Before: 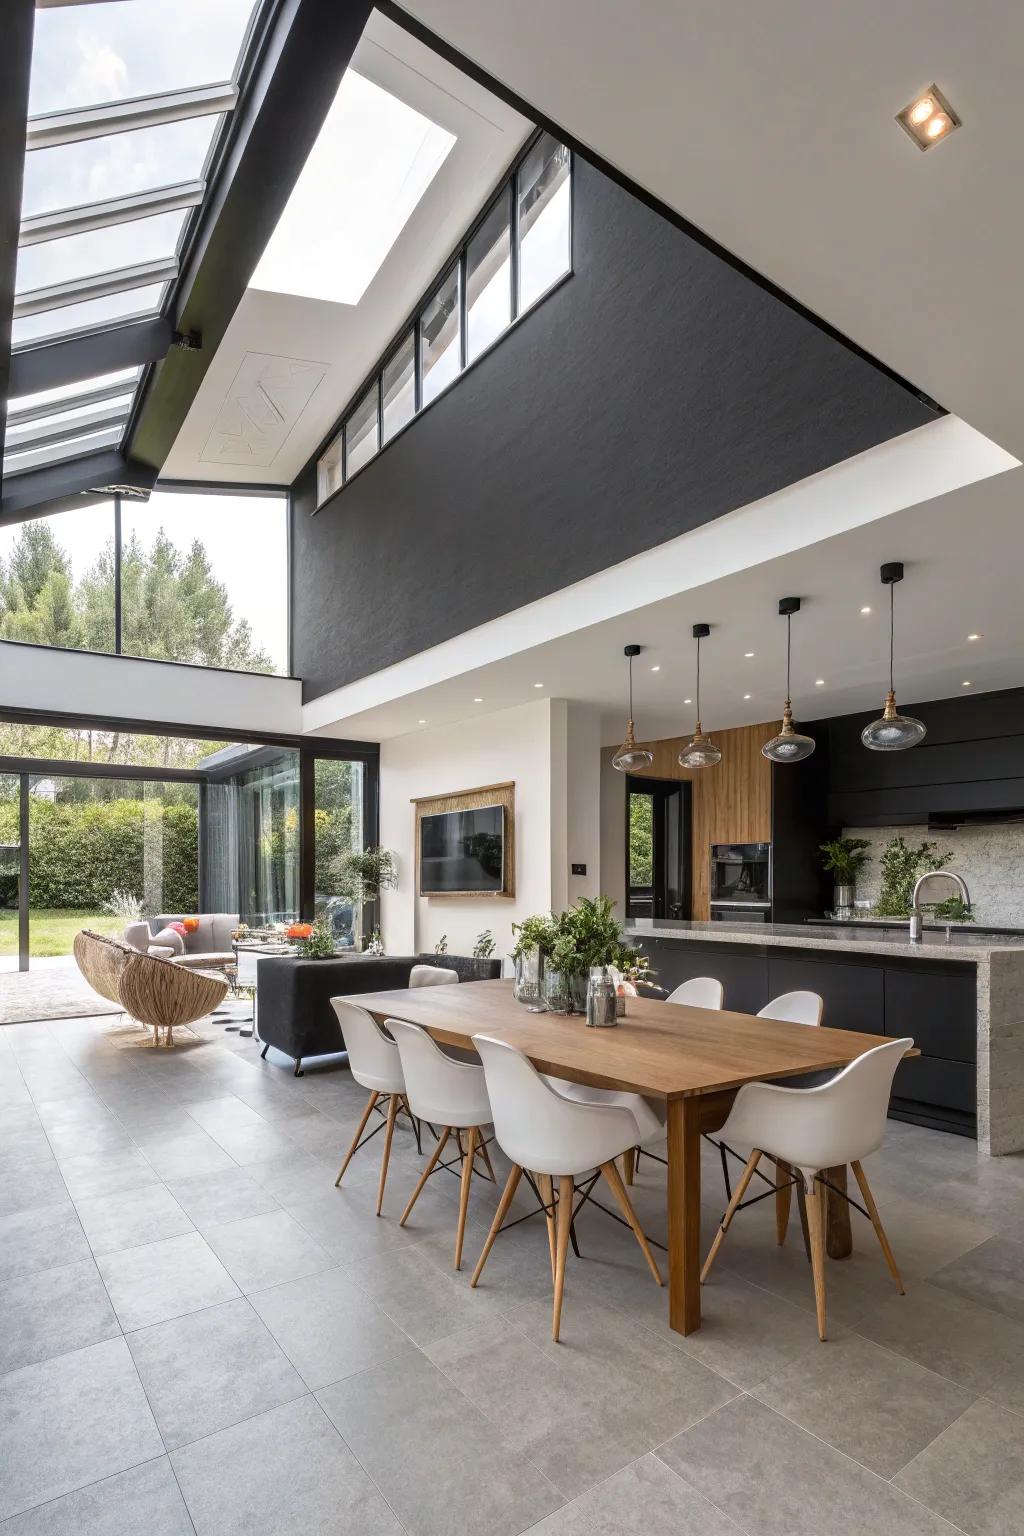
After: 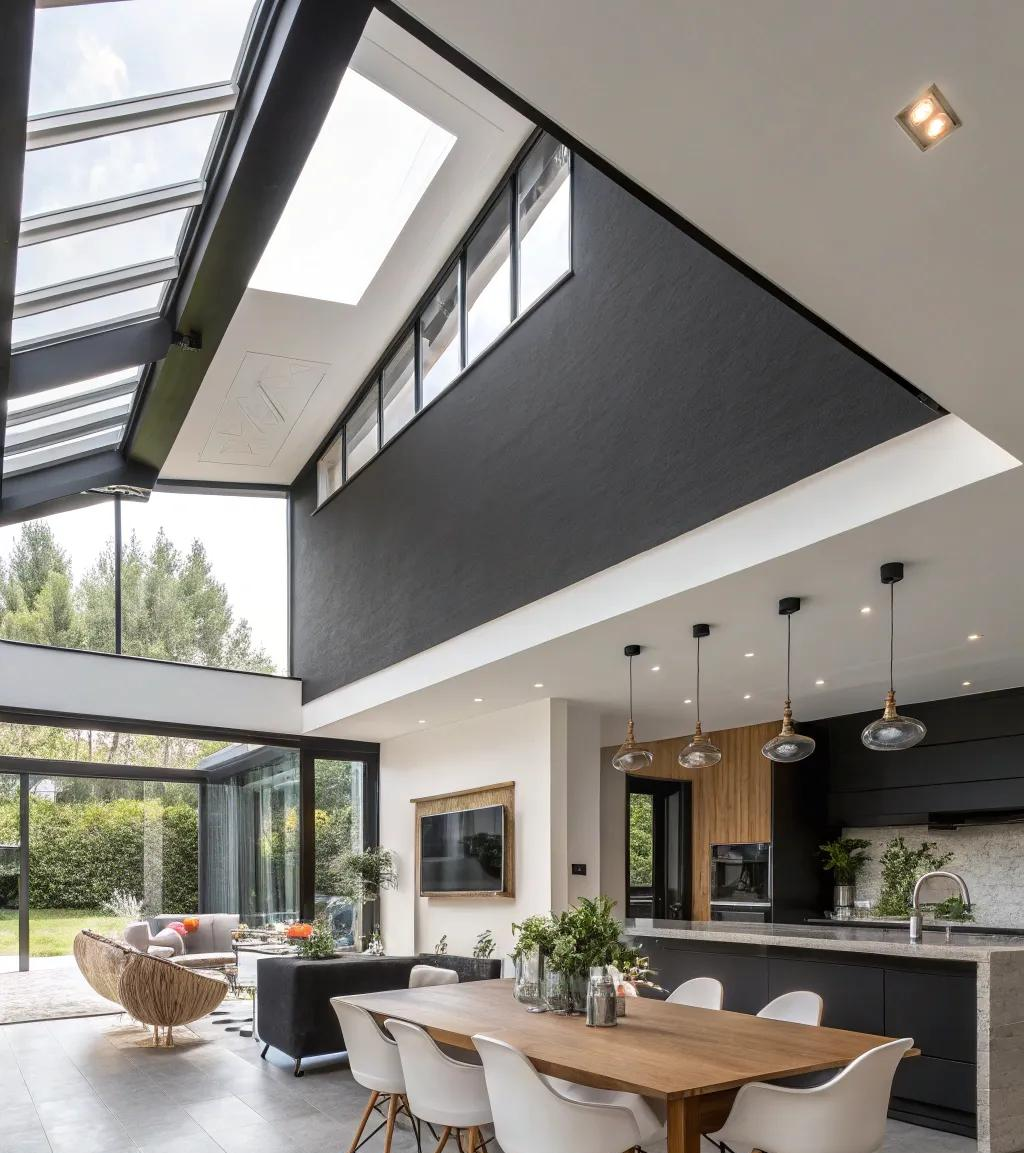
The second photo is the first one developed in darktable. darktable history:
crop: bottom 24.909%
